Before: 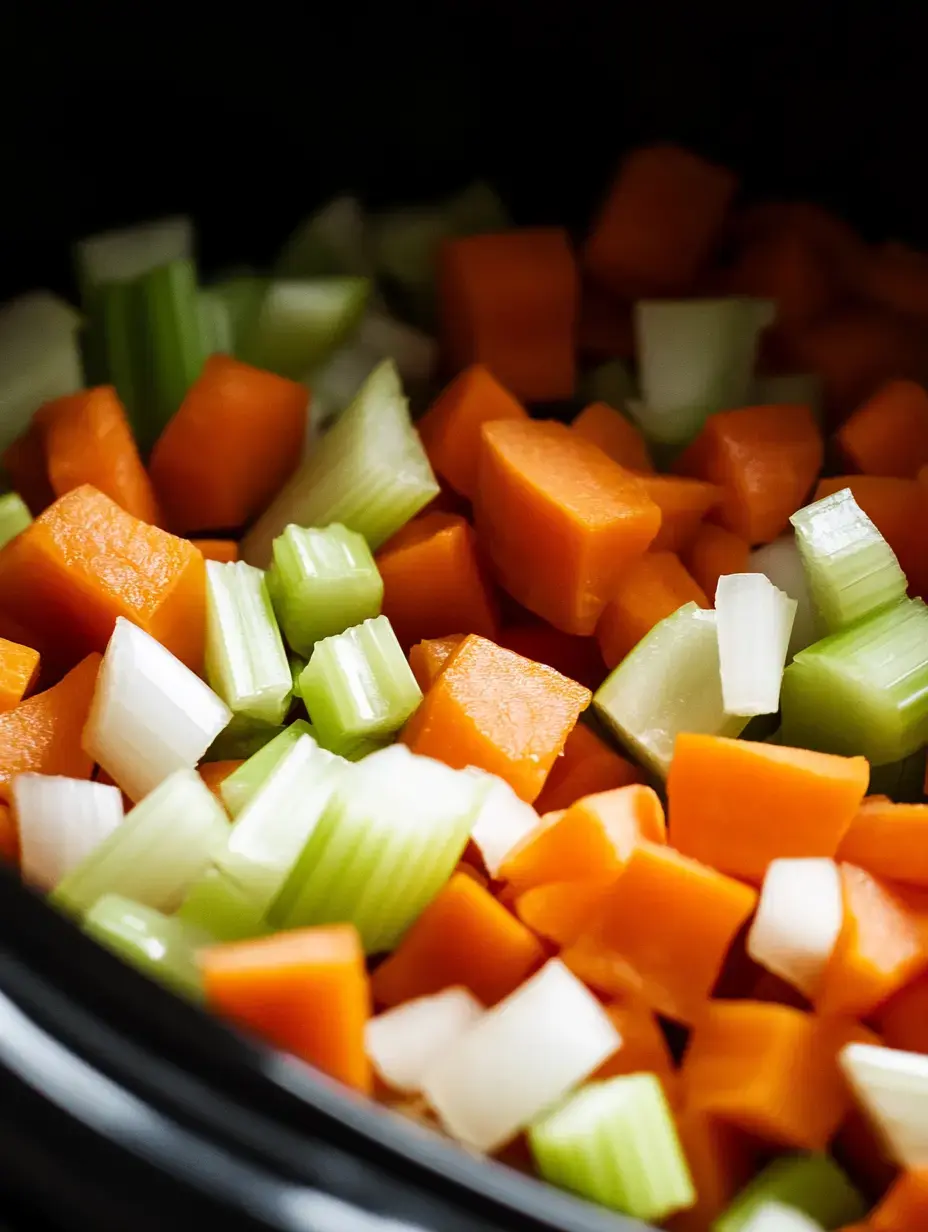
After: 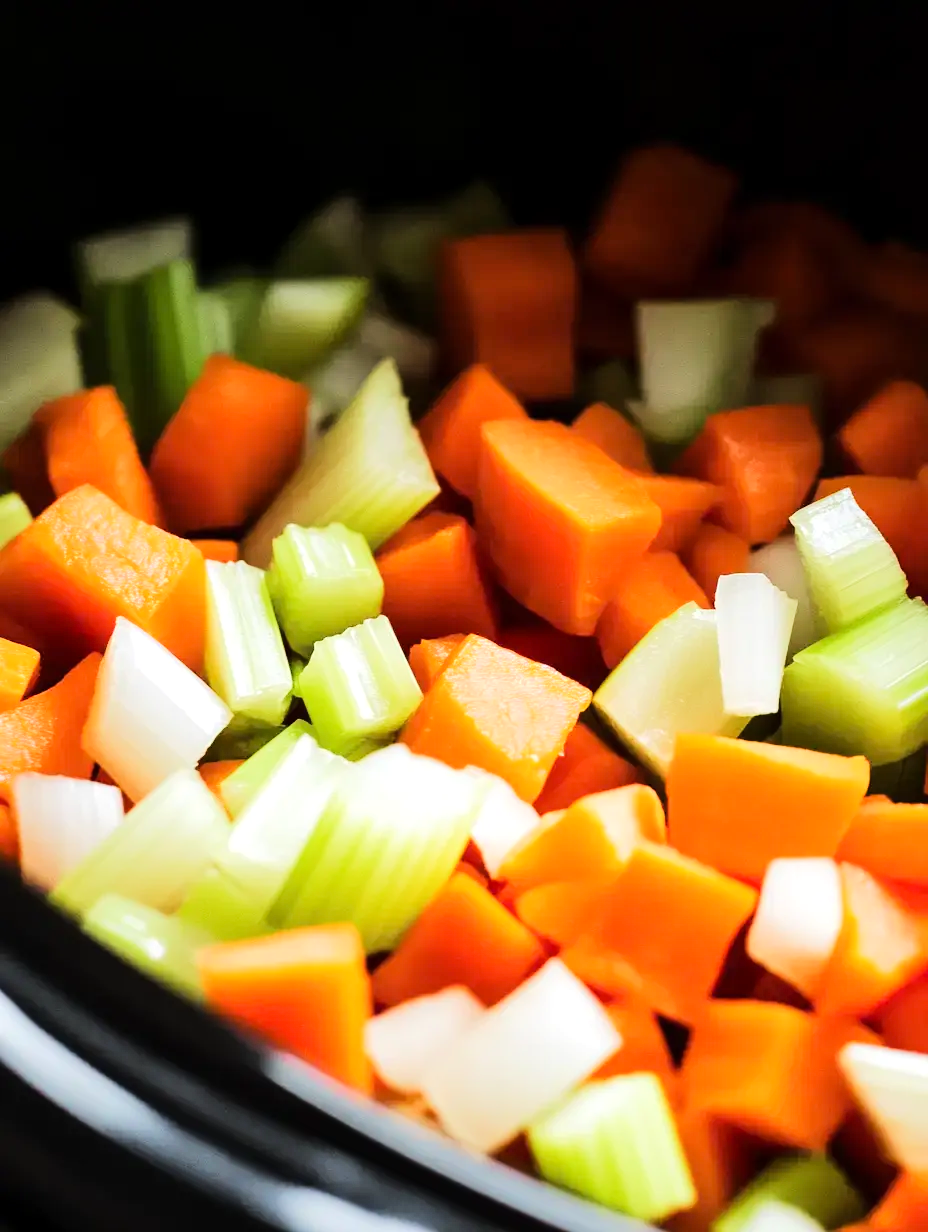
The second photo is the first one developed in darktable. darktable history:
tone equalizer: -7 EV 0.151 EV, -6 EV 0.588 EV, -5 EV 1.16 EV, -4 EV 1.35 EV, -3 EV 1.17 EV, -2 EV 0.6 EV, -1 EV 0.152 EV, edges refinement/feathering 500, mask exposure compensation -1.57 EV, preserve details no
